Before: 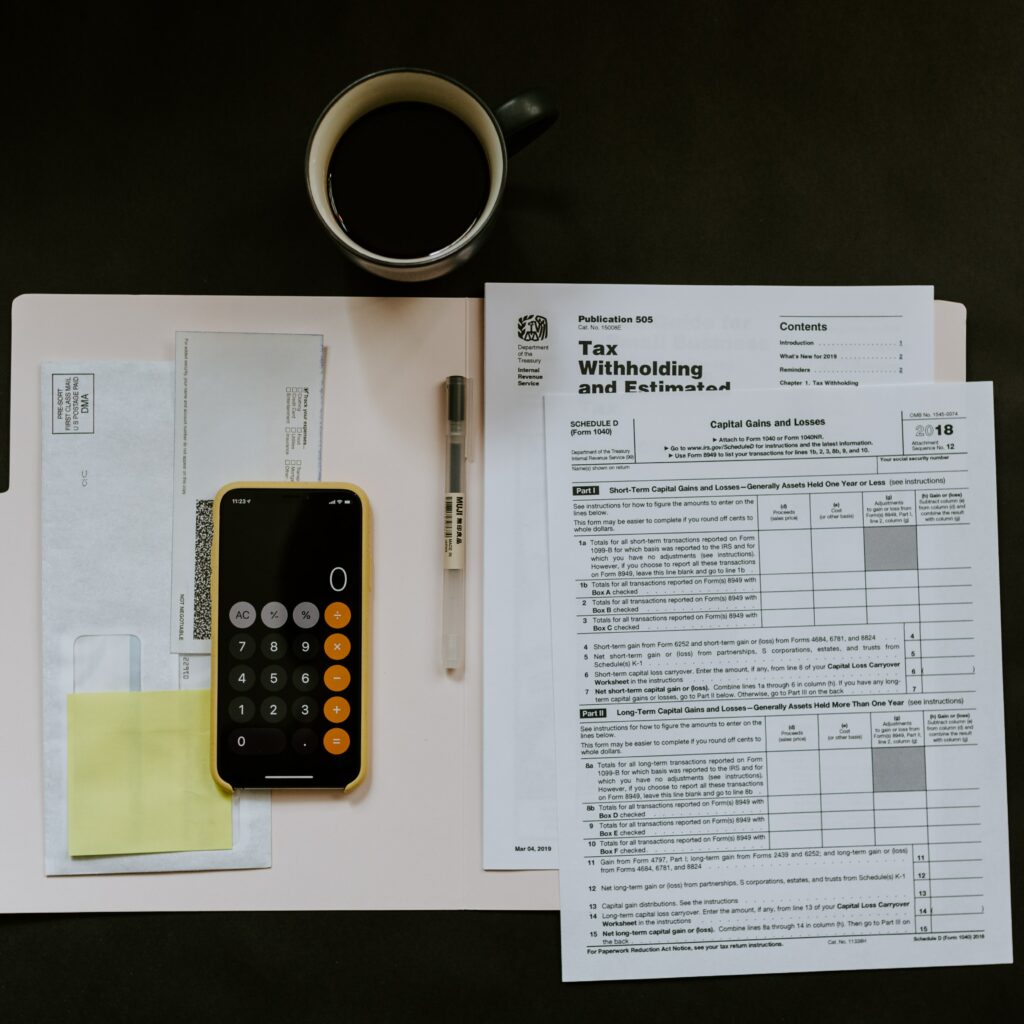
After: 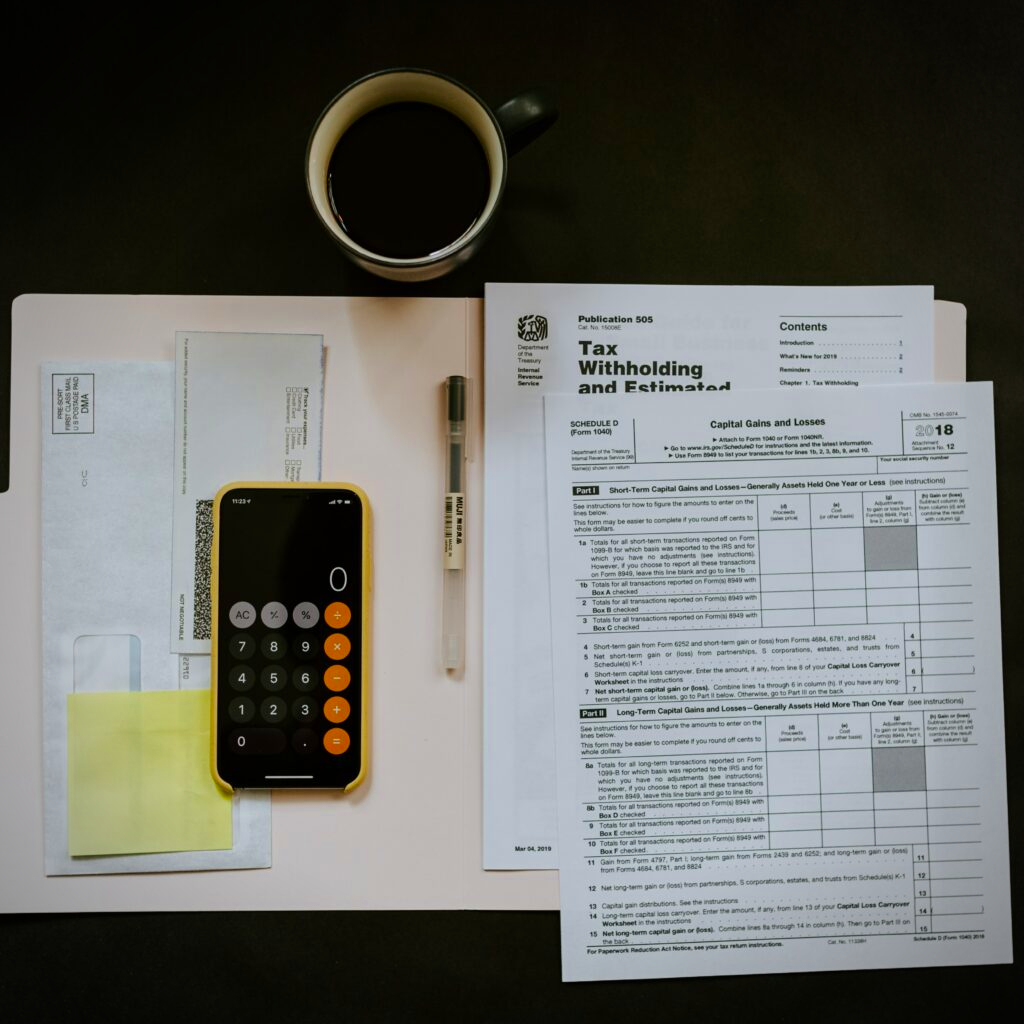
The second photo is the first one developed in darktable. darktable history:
vignetting: on, module defaults
color zones: curves: ch0 [(0, 0.613) (0.01, 0.613) (0.245, 0.448) (0.498, 0.529) (0.642, 0.665) (0.879, 0.777) (0.99, 0.613)]; ch1 [(0, 0) (0.143, 0) (0.286, 0) (0.429, 0) (0.571, 0) (0.714, 0) (0.857, 0)], mix -131.09%
